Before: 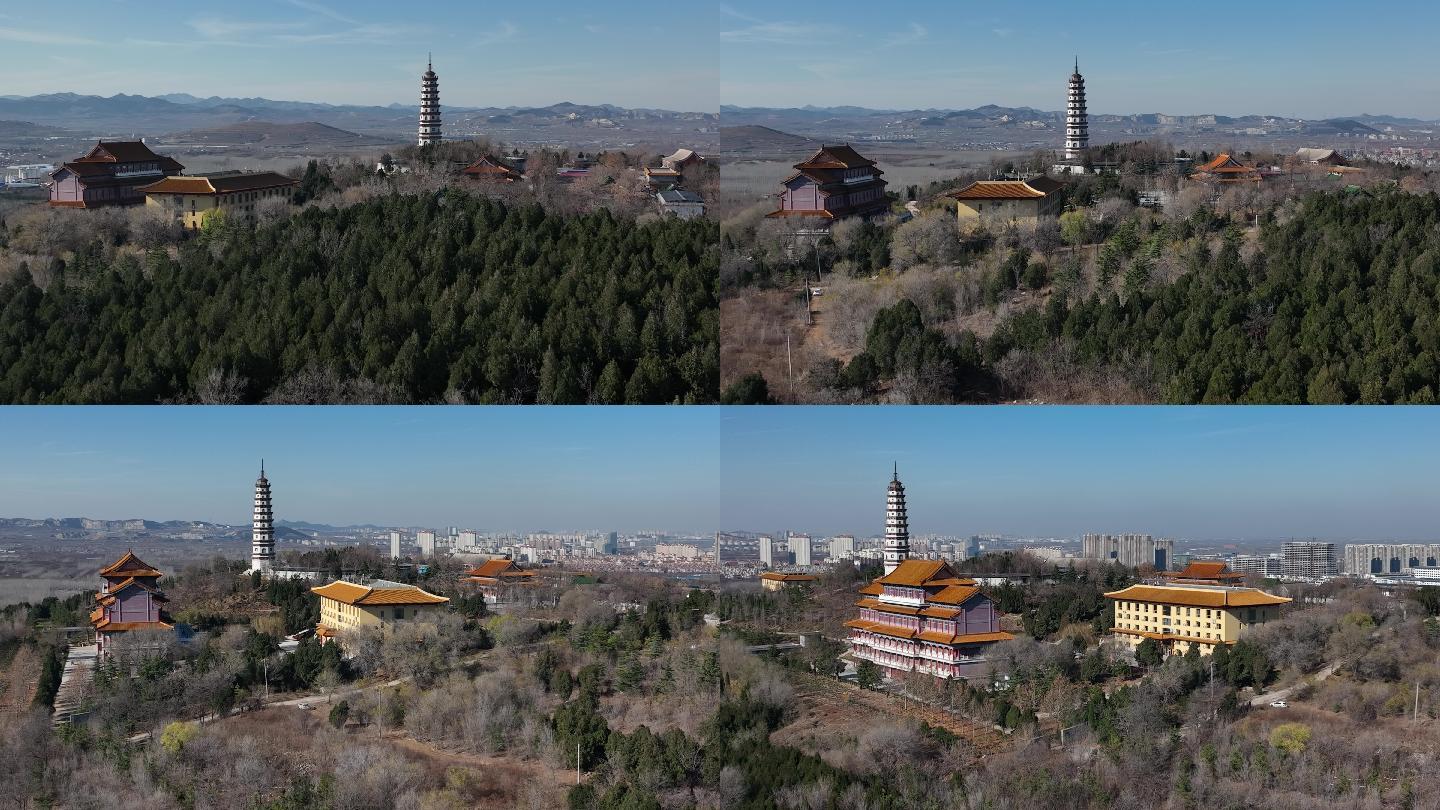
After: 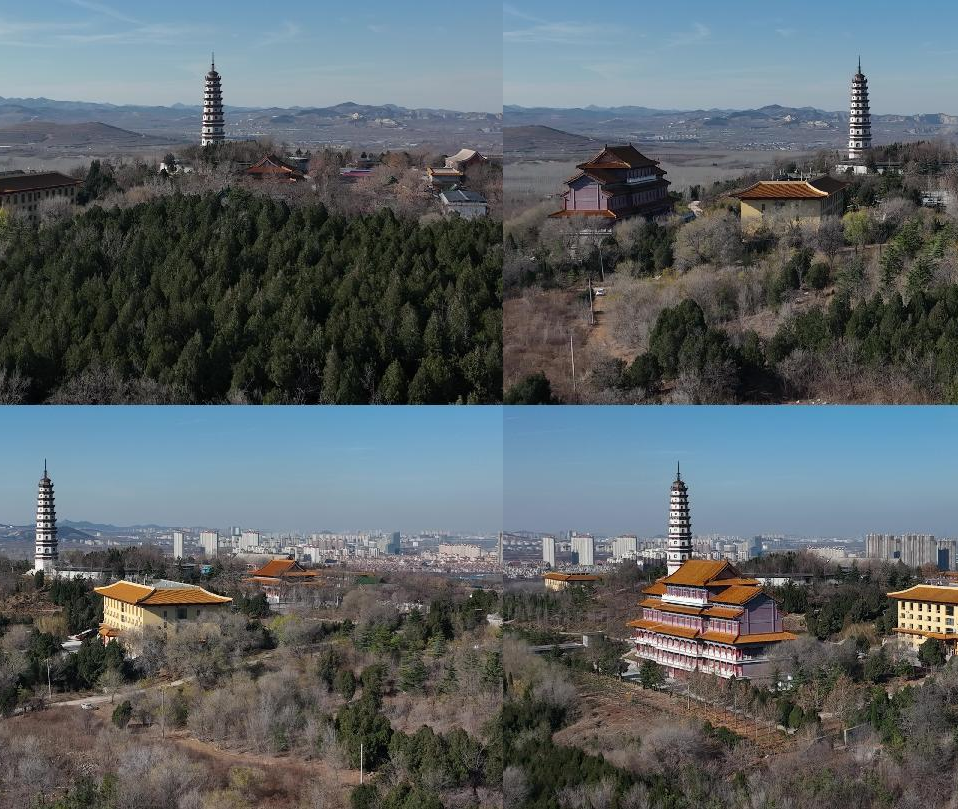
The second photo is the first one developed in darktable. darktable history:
crop and rotate: left 15.098%, right 18.353%
